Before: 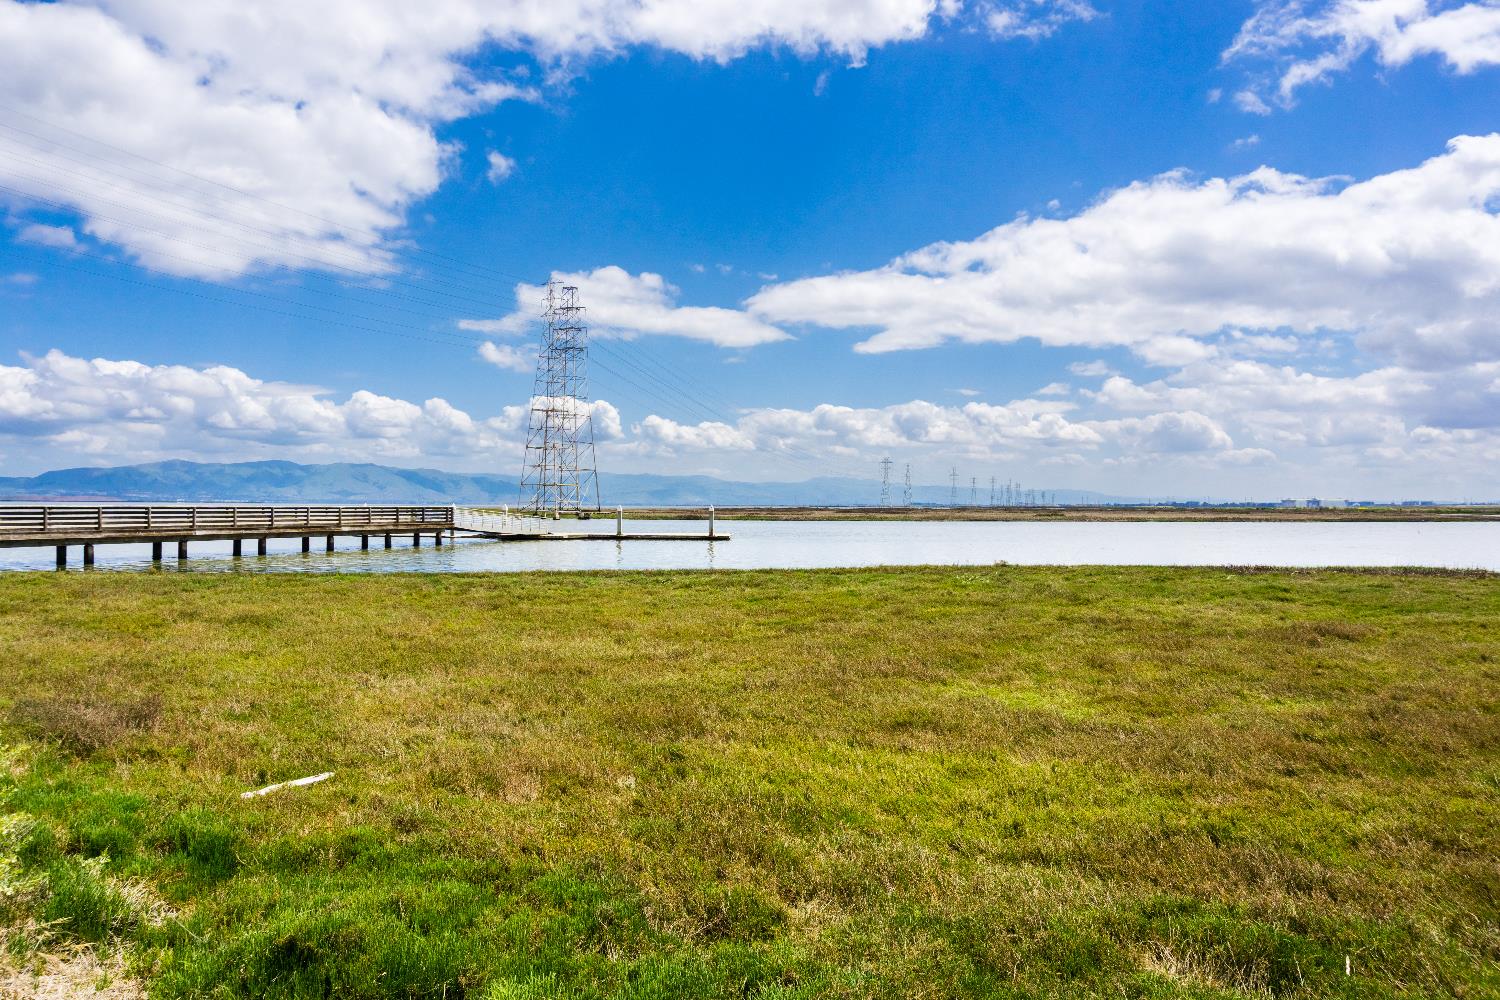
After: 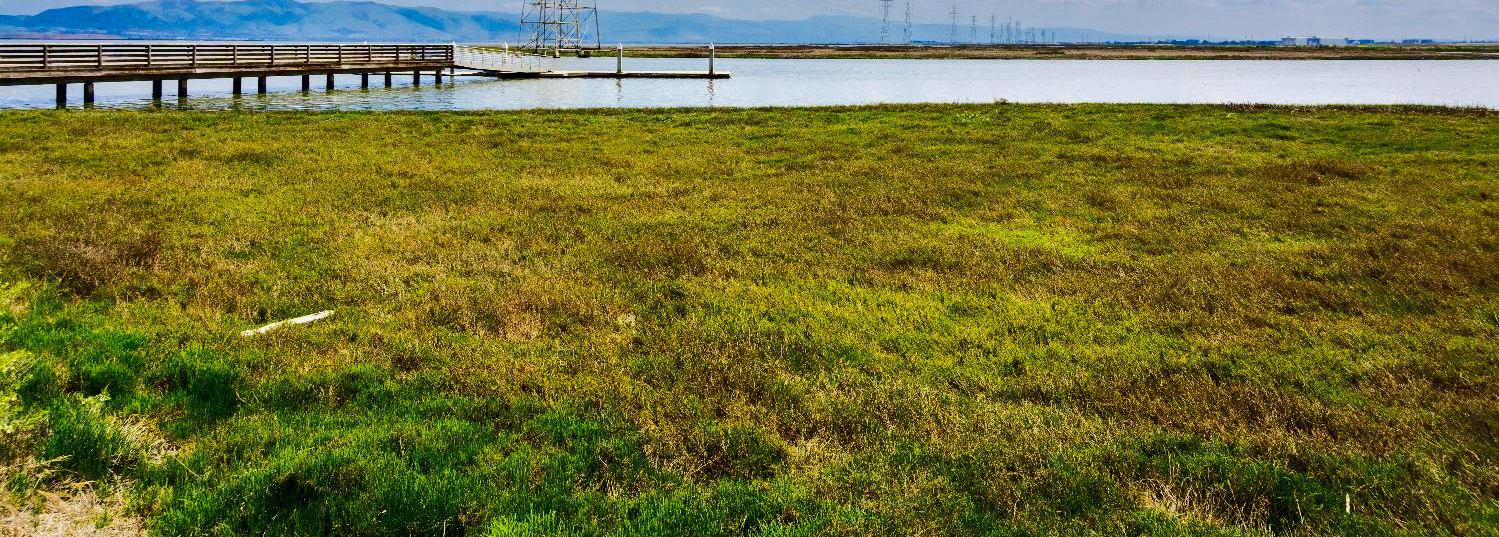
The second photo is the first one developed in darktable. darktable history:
crop and rotate: top 46.234%, right 0.009%
shadows and highlights: shadows 39.84, highlights -59.77
contrast brightness saturation: contrast 0.223, brightness -0.182, saturation 0.237
